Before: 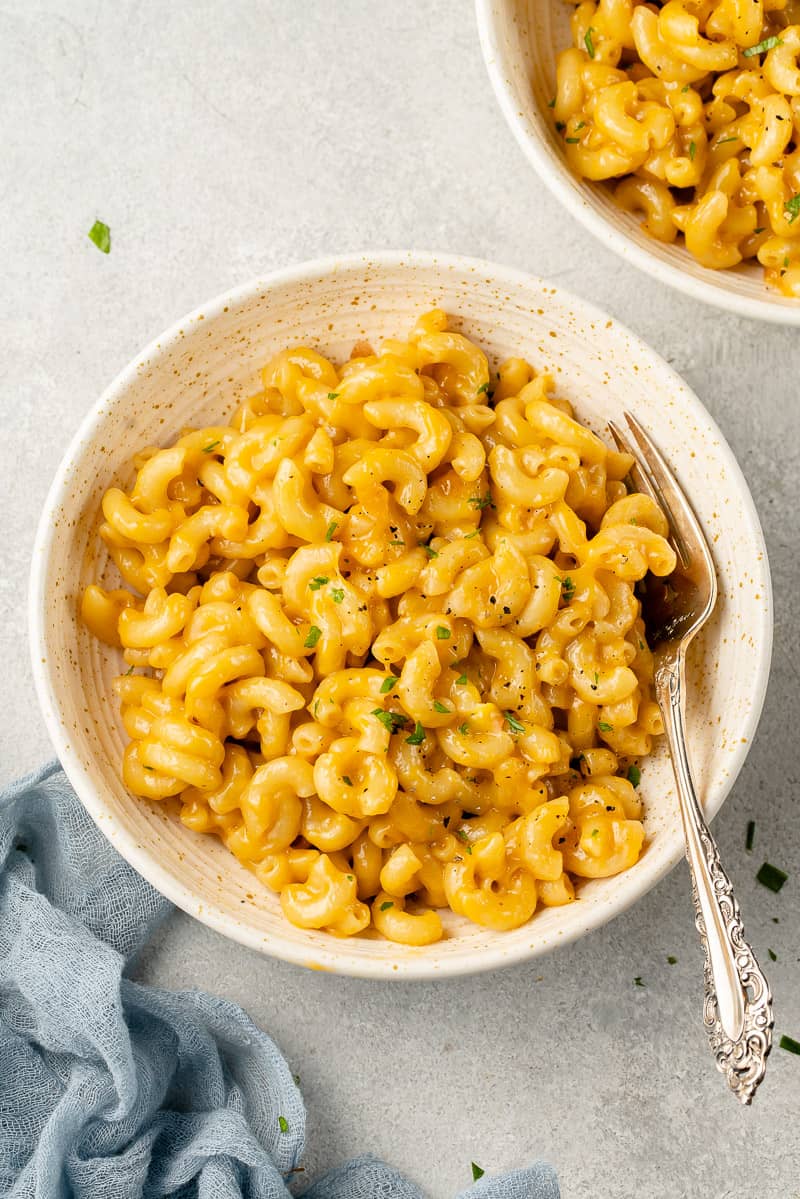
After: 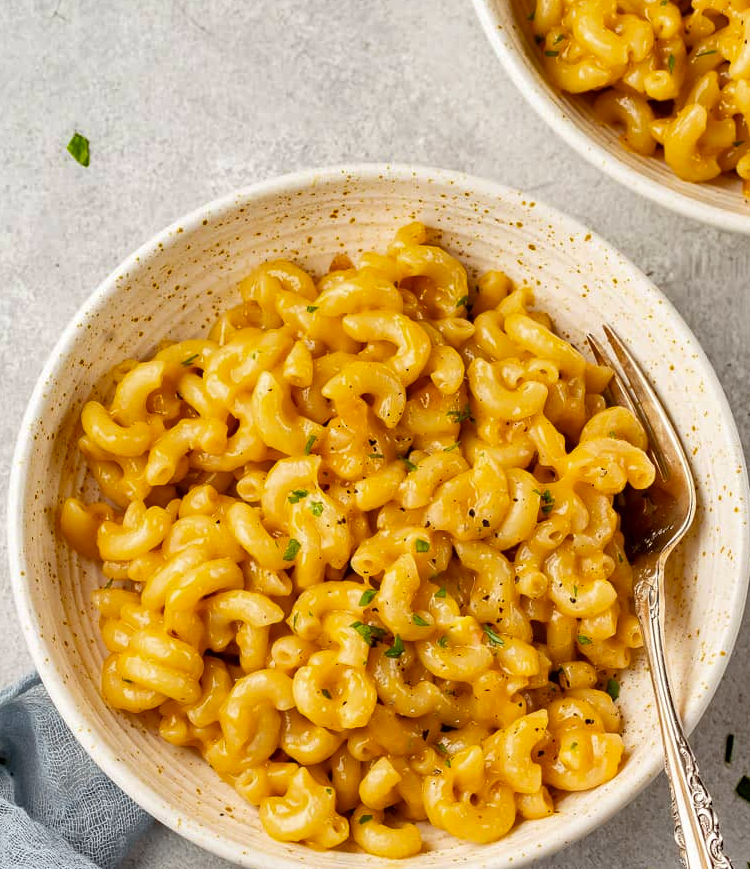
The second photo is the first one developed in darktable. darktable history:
color balance: mode lift, gamma, gain (sRGB), lift [1, 1.049, 1, 1]
shadows and highlights: shadows 60, soften with gaussian
crop: left 2.737%, top 7.287%, right 3.421%, bottom 20.179%
haze removal: compatibility mode true, adaptive false
